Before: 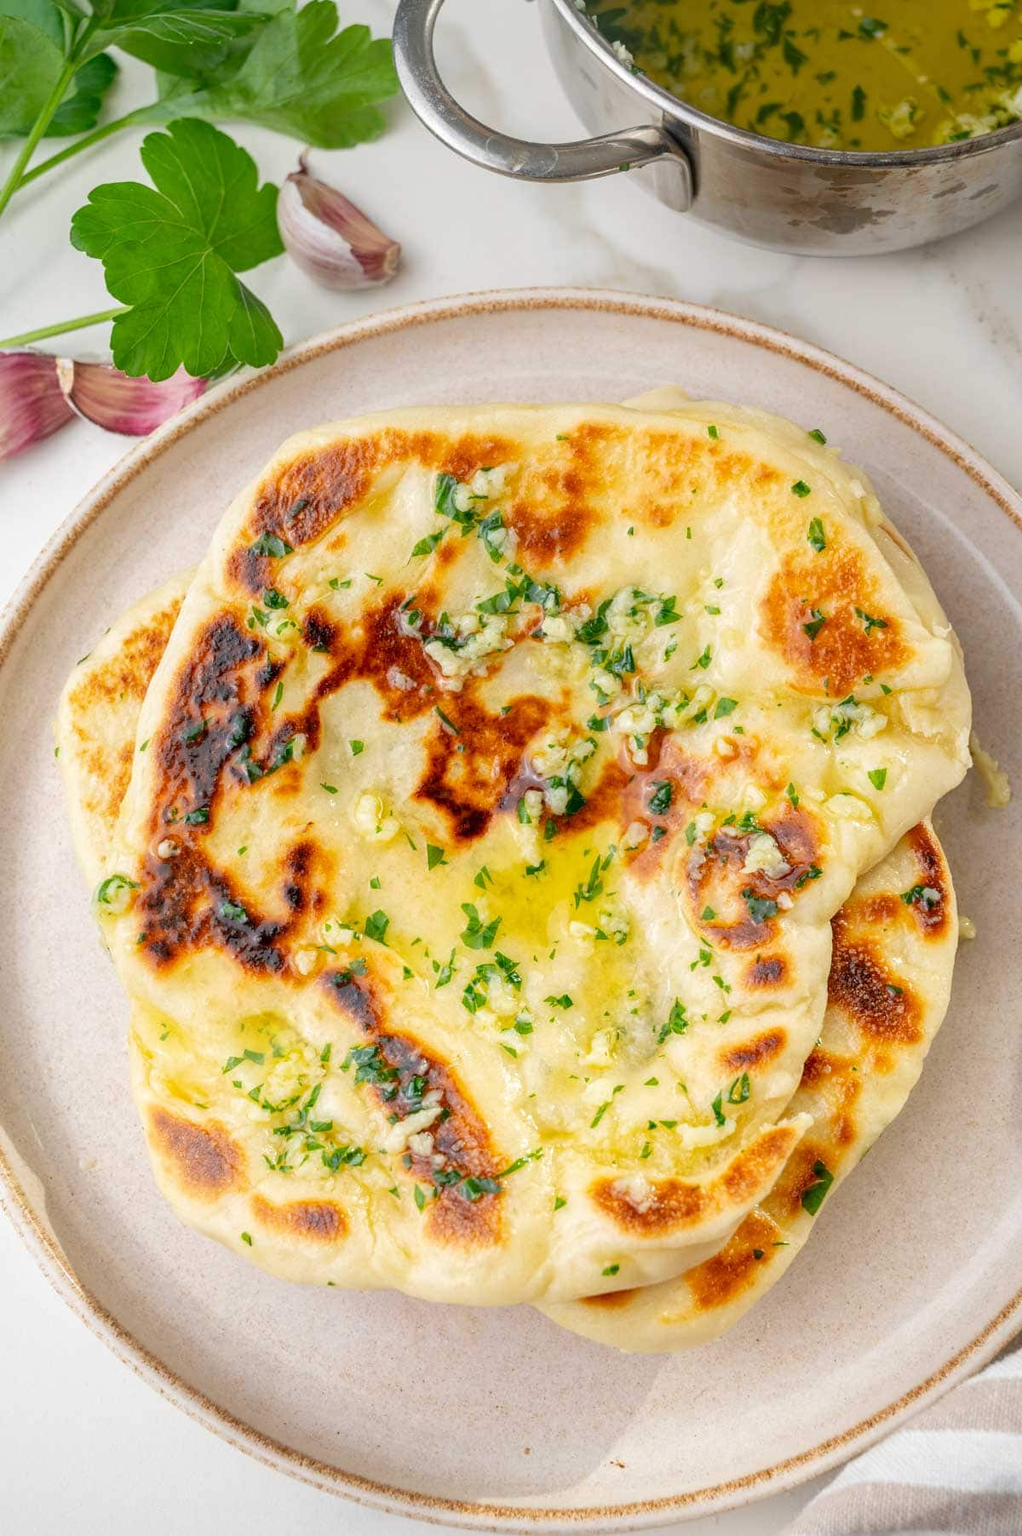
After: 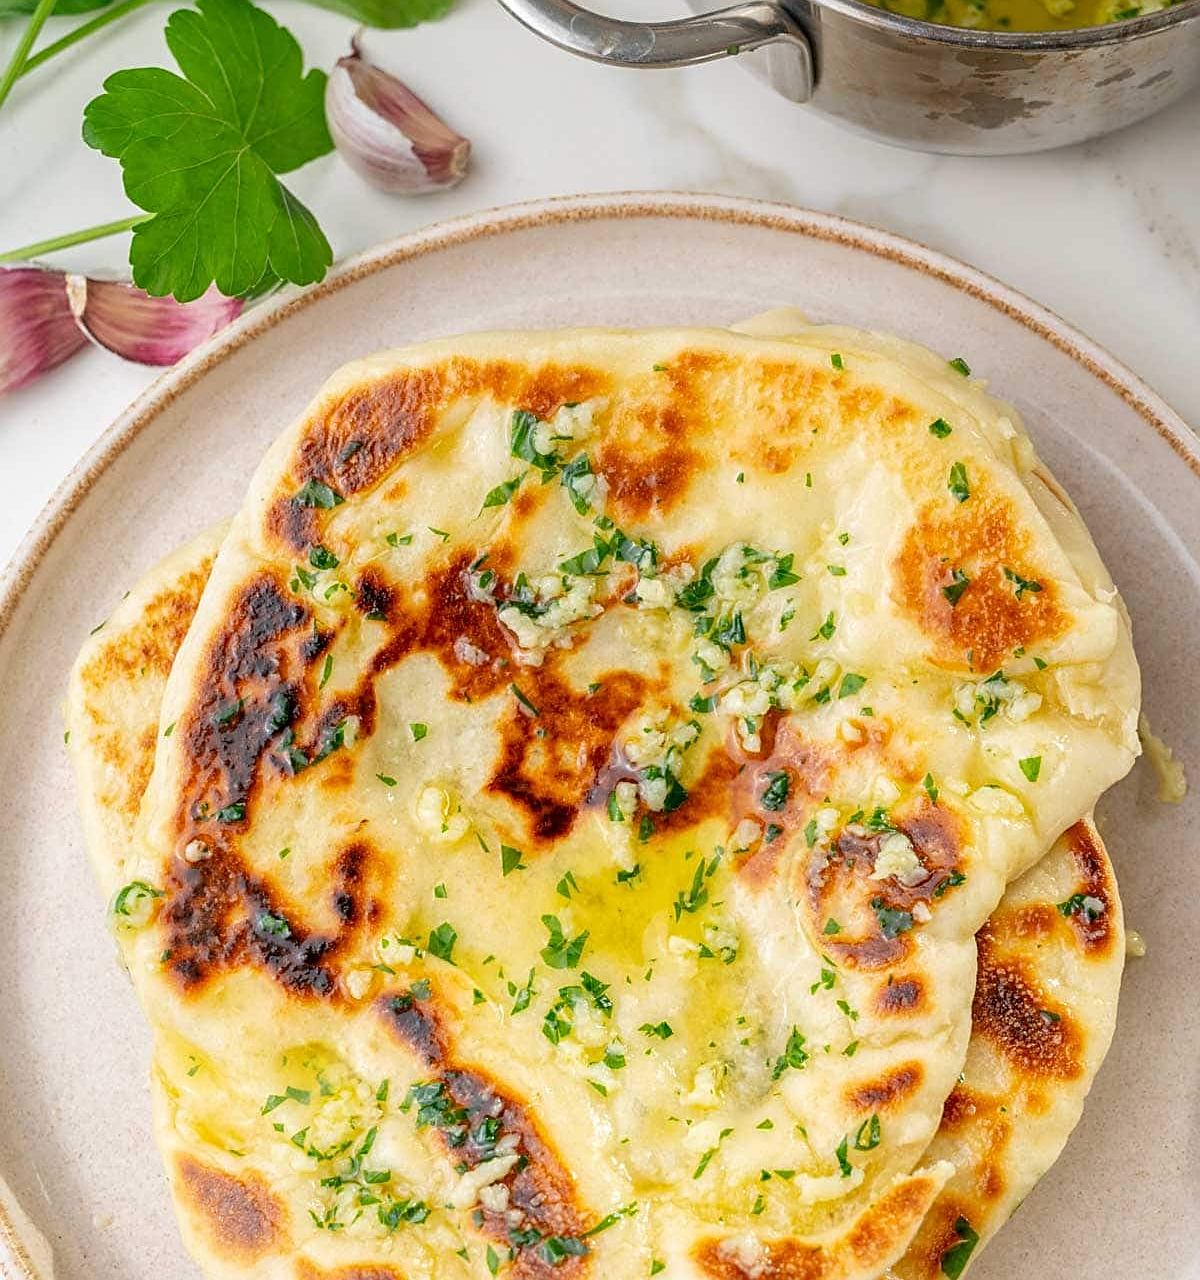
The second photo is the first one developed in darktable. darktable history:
crop and rotate: top 8.11%, bottom 20.925%
sharpen: on, module defaults
